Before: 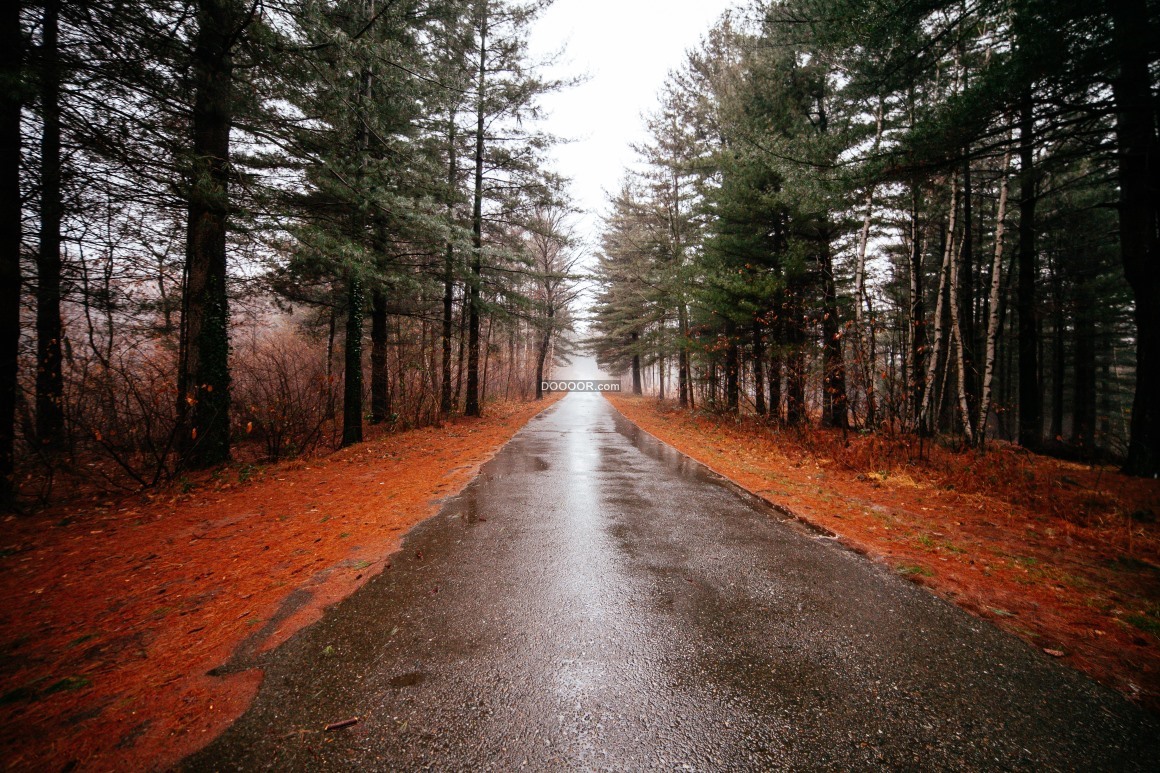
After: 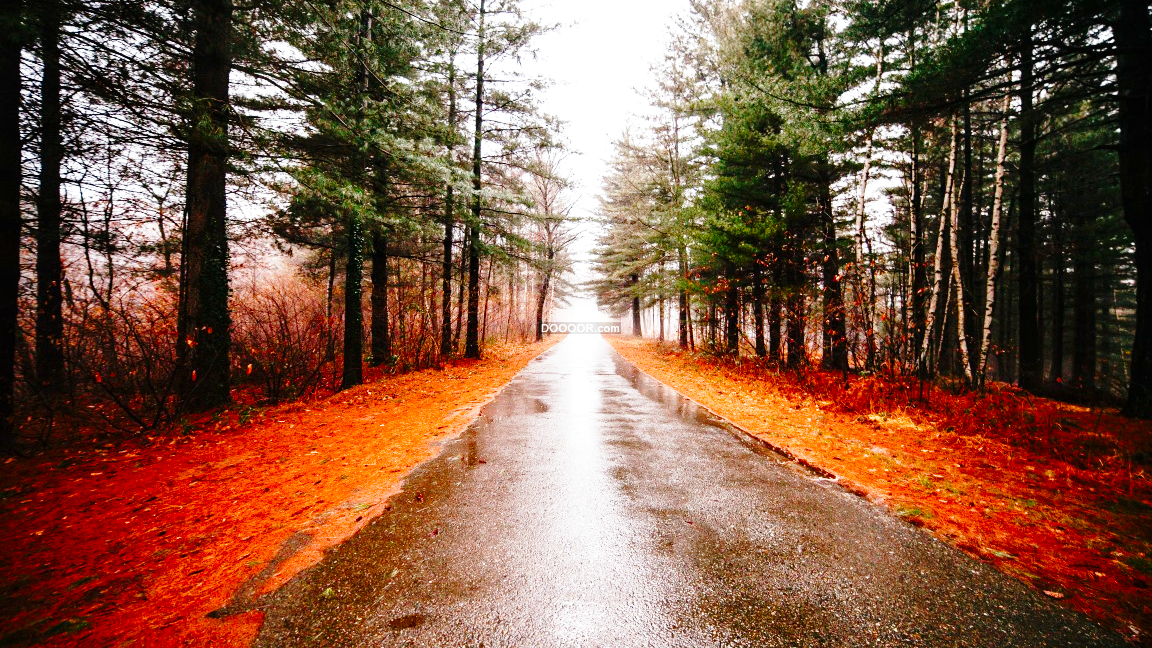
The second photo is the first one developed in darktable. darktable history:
crop: top 7.625%, bottom 8.027%
white balance: emerald 1
color balance rgb: perceptual saturation grading › global saturation 20%, perceptual saturation grading › highlights -50%, perceptual saturation grading › shadows 30%
base curve: curves: ch0 [(0, 0) (0.028, 0.03) (0.105, 0.232) (0.387, 0.748) (0.754, 0.968) (1, 1)], fusion 1, exposure shift 0.576, preserve colors none
